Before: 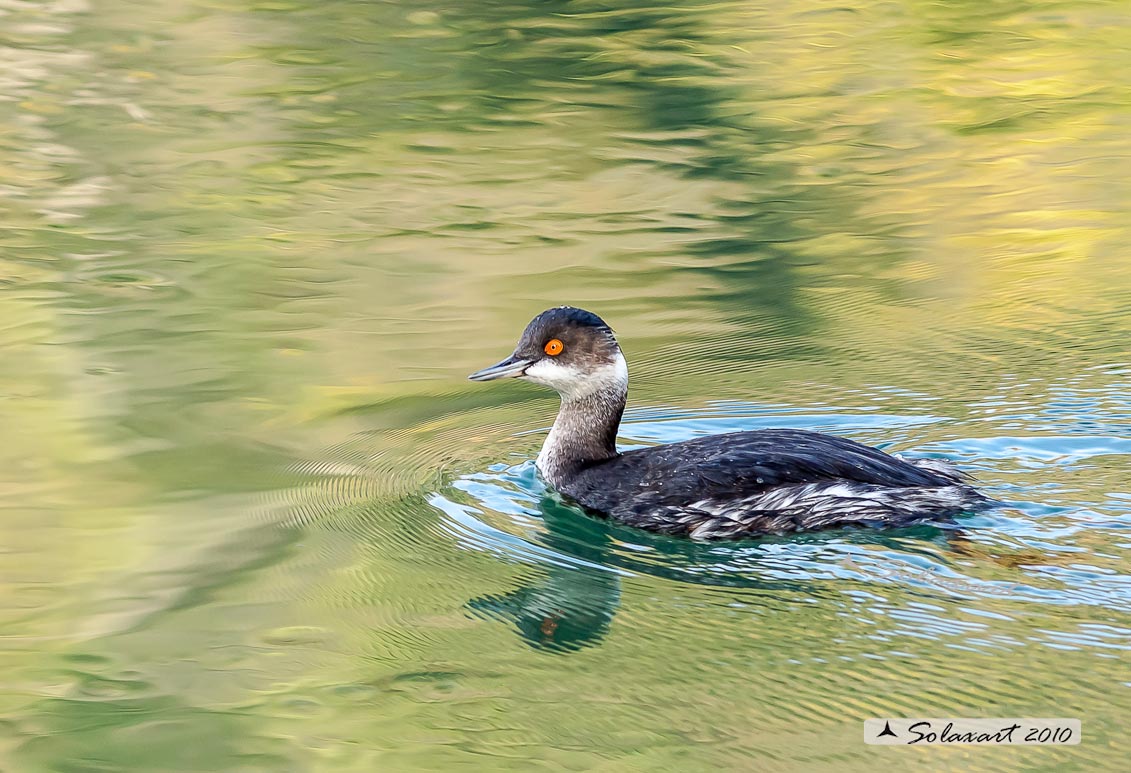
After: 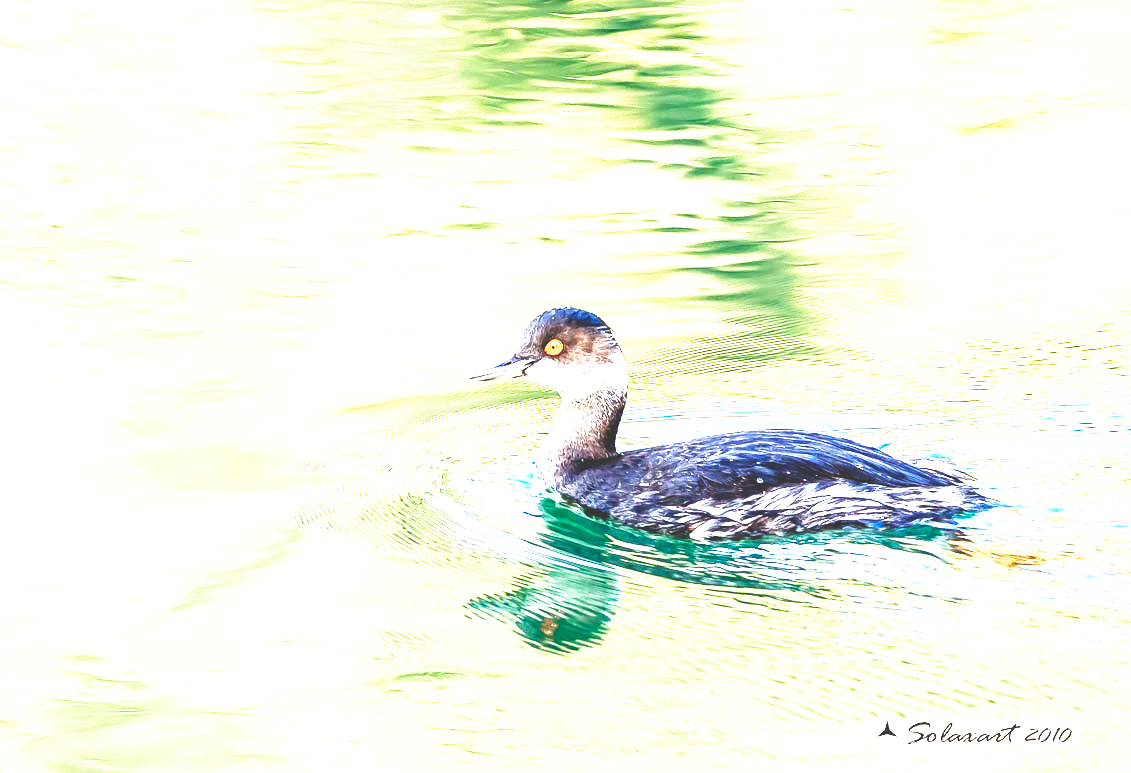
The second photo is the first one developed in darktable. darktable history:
exposure: black level correction 0, exposure 1.2 EV, compensate highlight preservation false
base curve: curves: ch0 [(0, 0.036) (0.007, 0.037) (0.604, 0.887) (1, 1)], preserve colors none
color balance rgb: perceptual saturation grading › global saturation 20%, perceptual saturation grading › highlights -50%, perceptual saturation grading › shadows 30%, perceptual brilliance grading › global brilliance 10%, perceptual brilliance grading › shadows 15%
